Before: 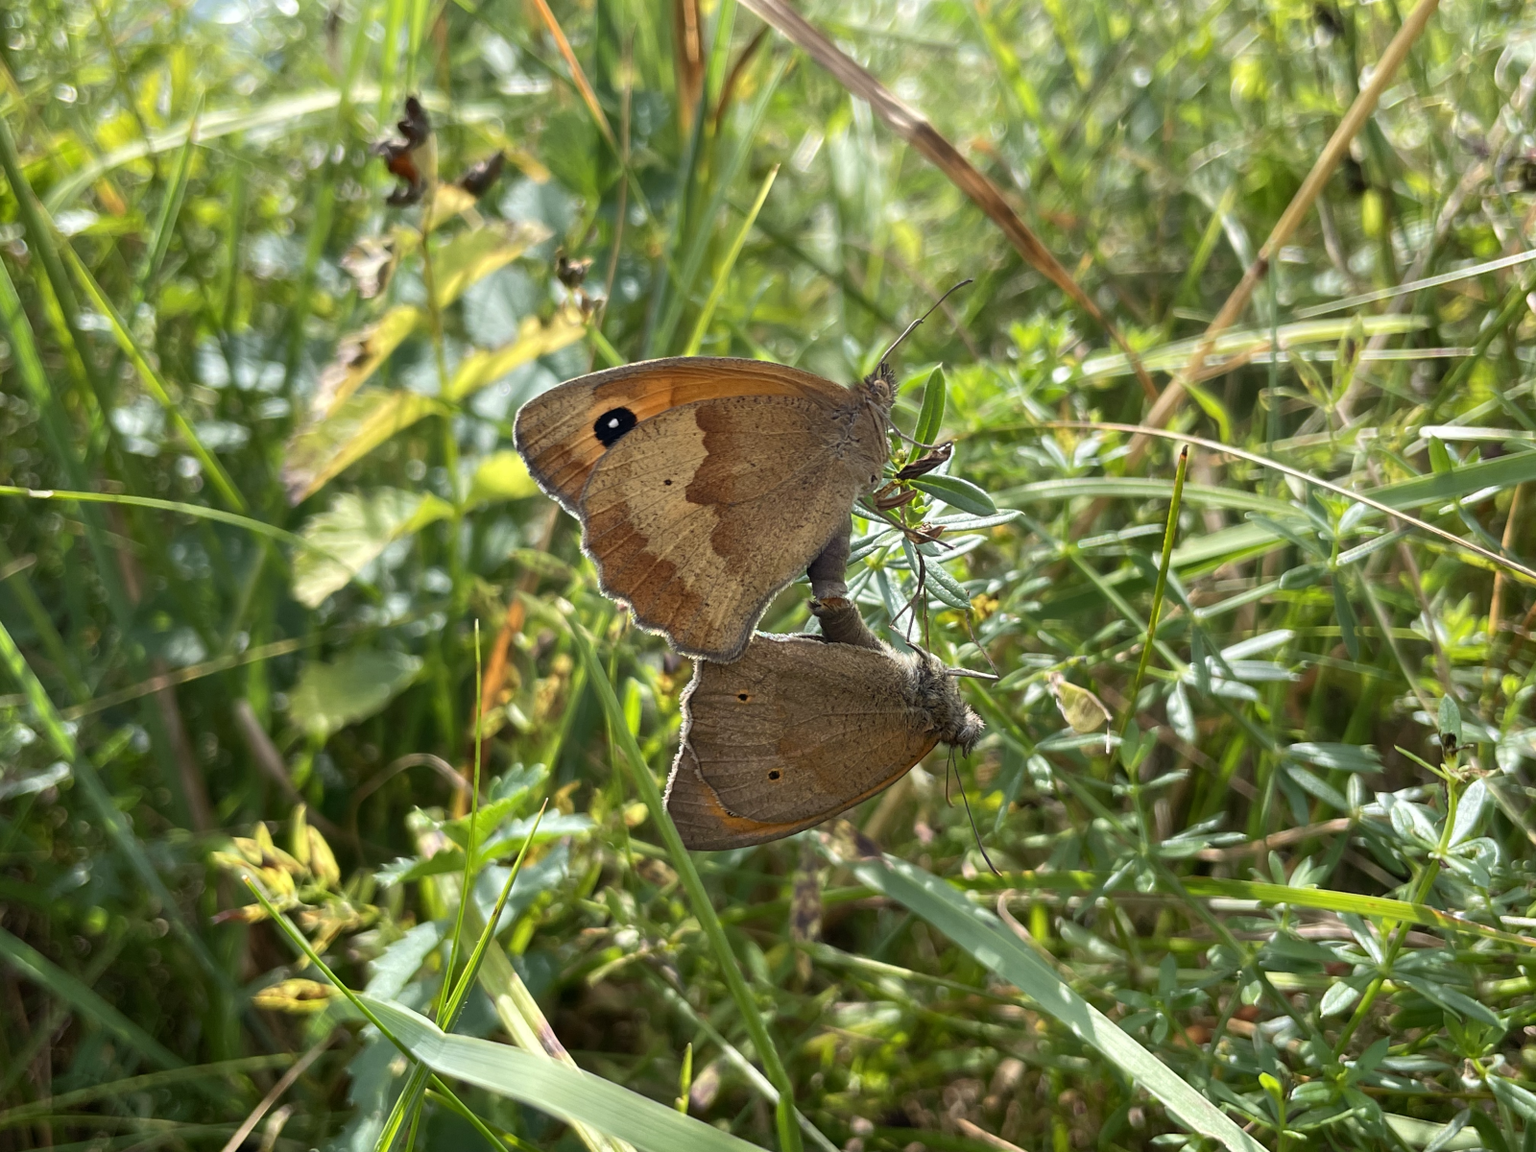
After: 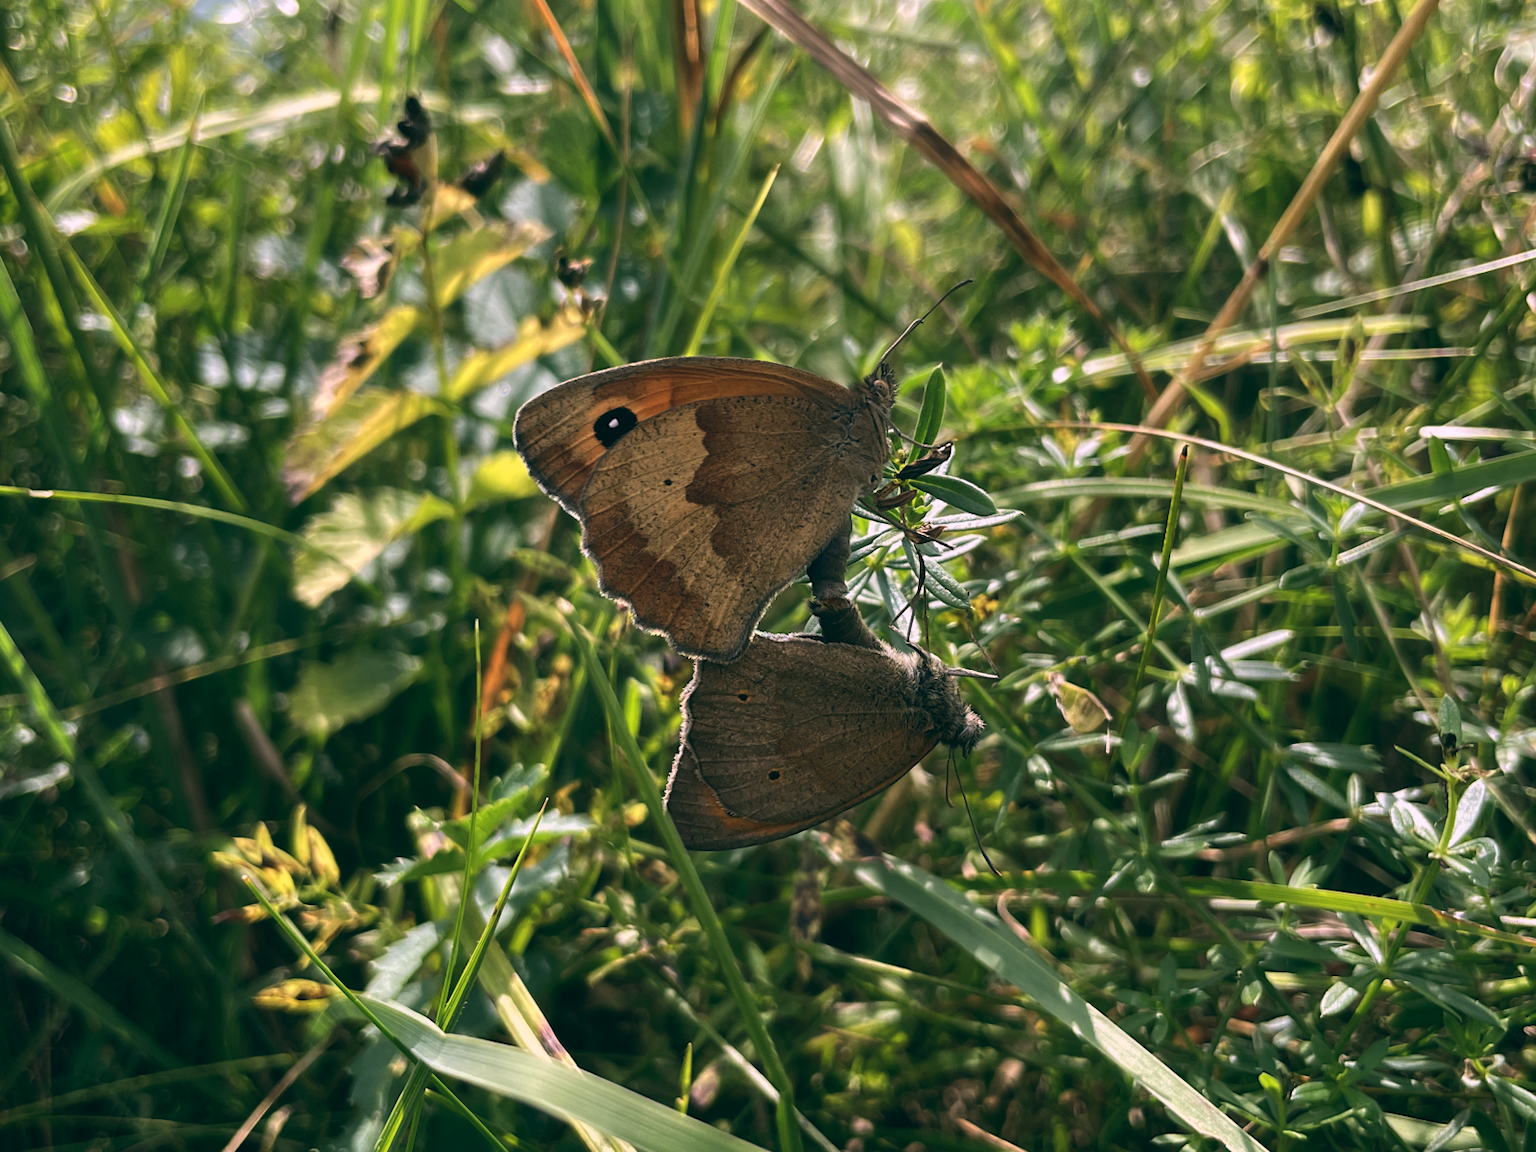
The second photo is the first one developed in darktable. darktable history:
color correction: highlights a* 3.12, highlights b* -1.55, shadows a* -0.101, shadows b* 2.52, saturation 0.98
rgb curve: mode RGB, independent channels
color balance: lift [1.016, 0.983, 1, 1.017], gamma [0.78, 1.018, 1.043, 0.957], gain [0.786, 1.063, 0.937, 1.017], input saturation 118.26%, contrast 13.43%, contrast fulcrum 21.62%, output saturation 82.76%
